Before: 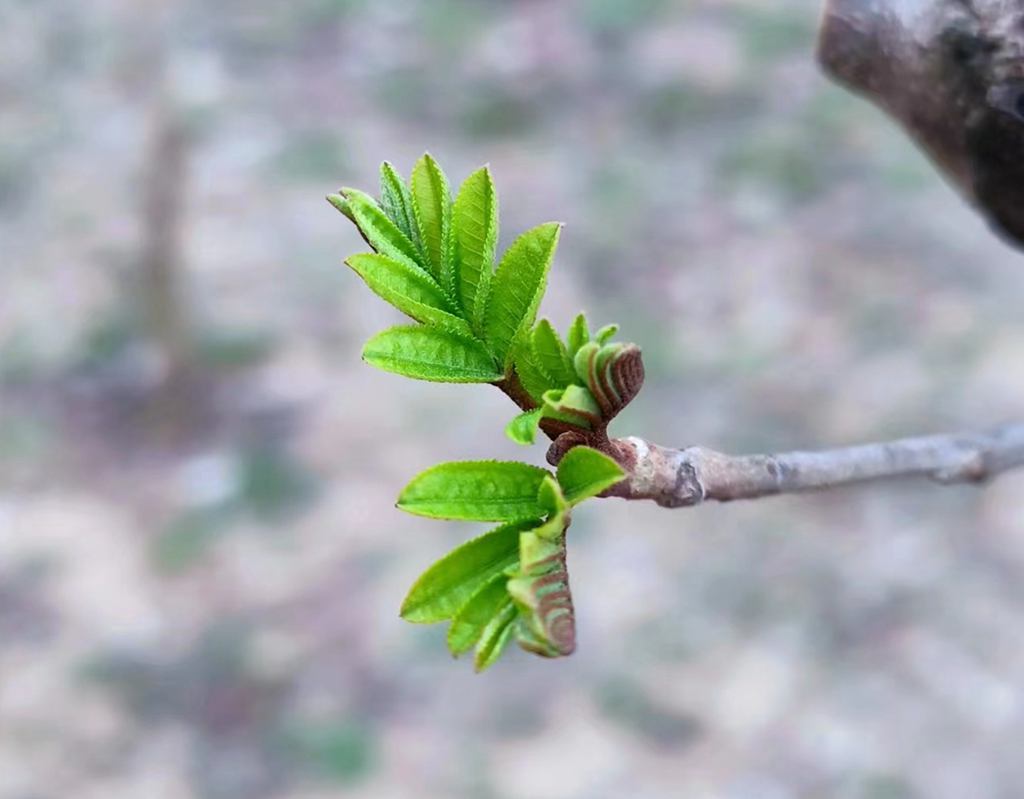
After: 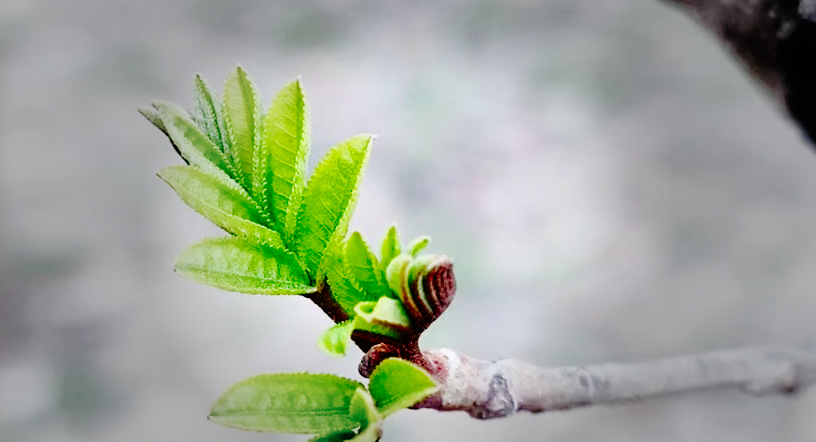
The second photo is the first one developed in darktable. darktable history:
crop: left 18.399%, top 11.128%, right 1.904%, bottom 33.51%
vignetting: fall-off start 32.11%, fall-off radius 34.16%
exposure: compensate highlight preservation false
base curve: curves: ch0 [(0, 0) (0.036, 0.01) (0.123, 0.254) (0.258, 0.504) (0.507, 0.748) (1, 1)], preserve colors none
